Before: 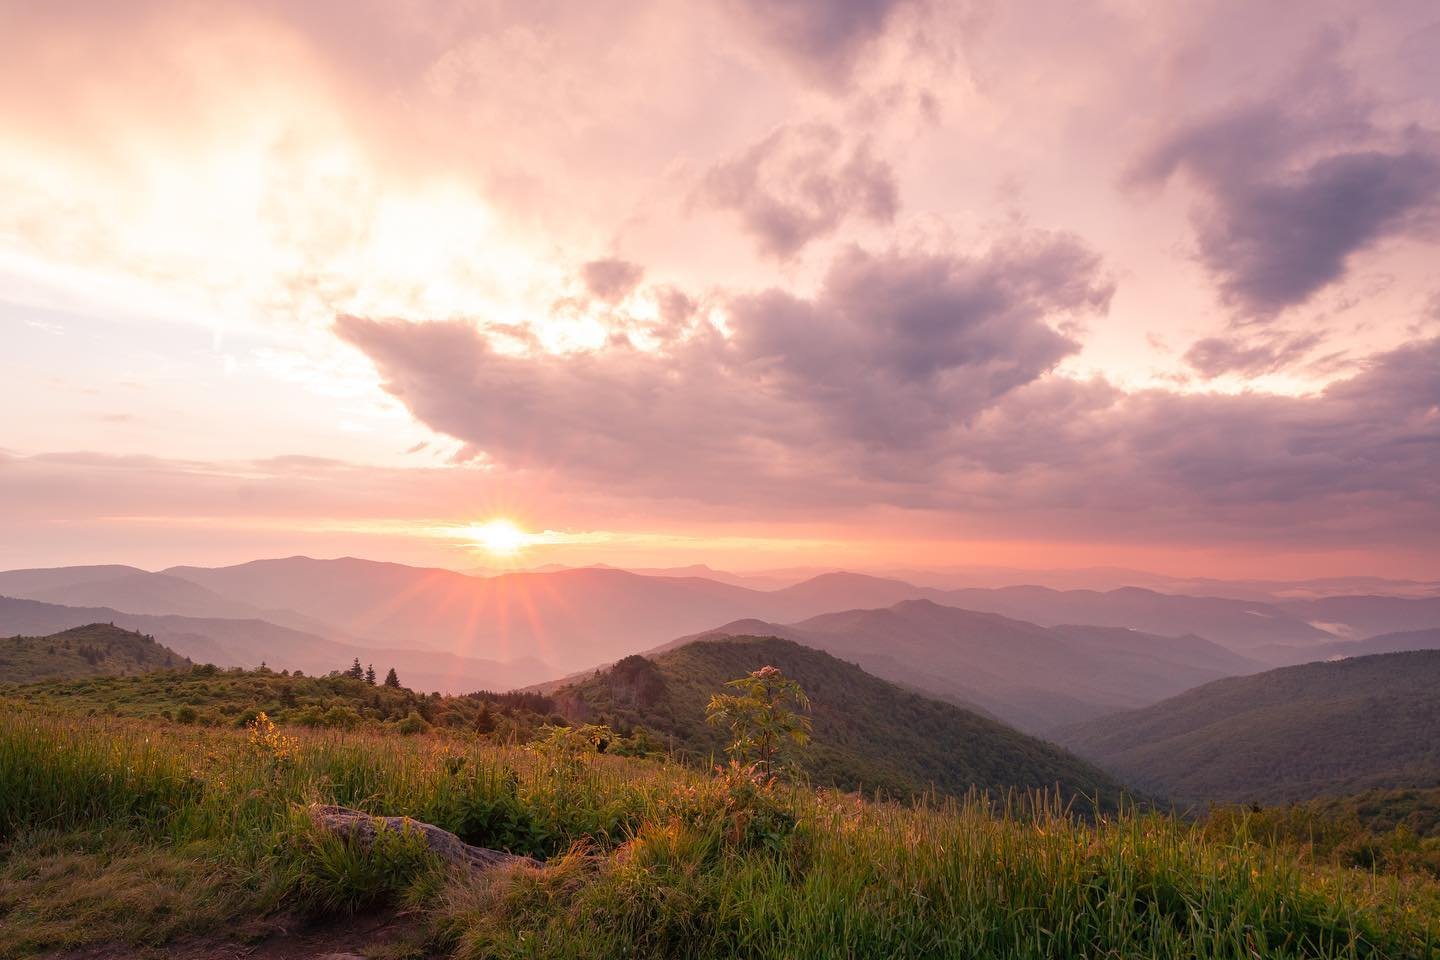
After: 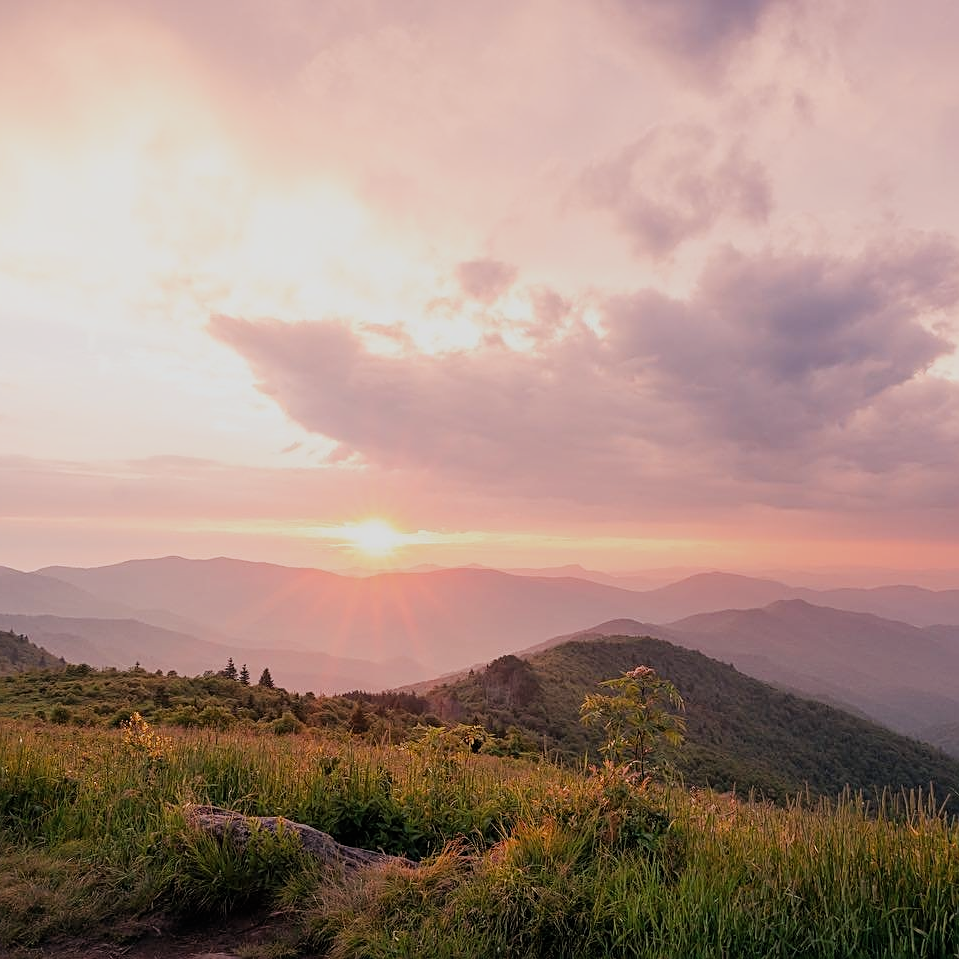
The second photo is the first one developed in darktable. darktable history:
sharpen: on, module defaults
shadows and highlights: shadows 0, highlights 40
crop and rotate: left 8.786%, right 24.548%
color balance: mode lift, gamma, gain (sRGB), lift [1, 1, 1.022, 1.026]
filmic rgb: black relative exposure -7.65 EV, white relative exposure 4.56 EV, hardness 3.61
